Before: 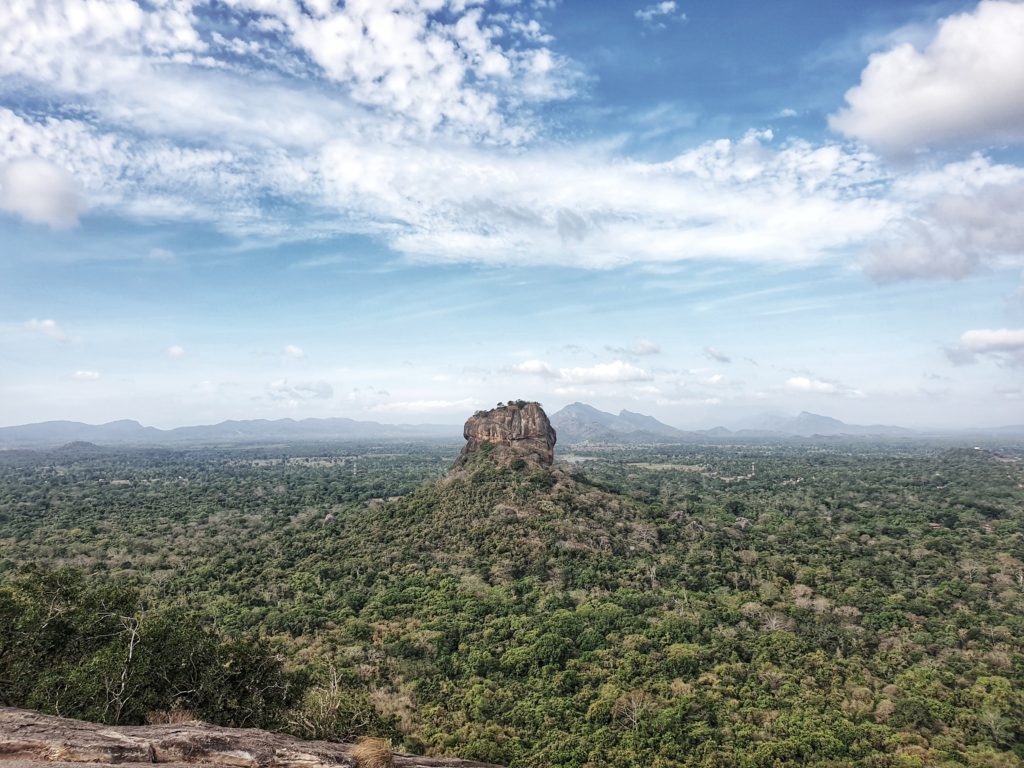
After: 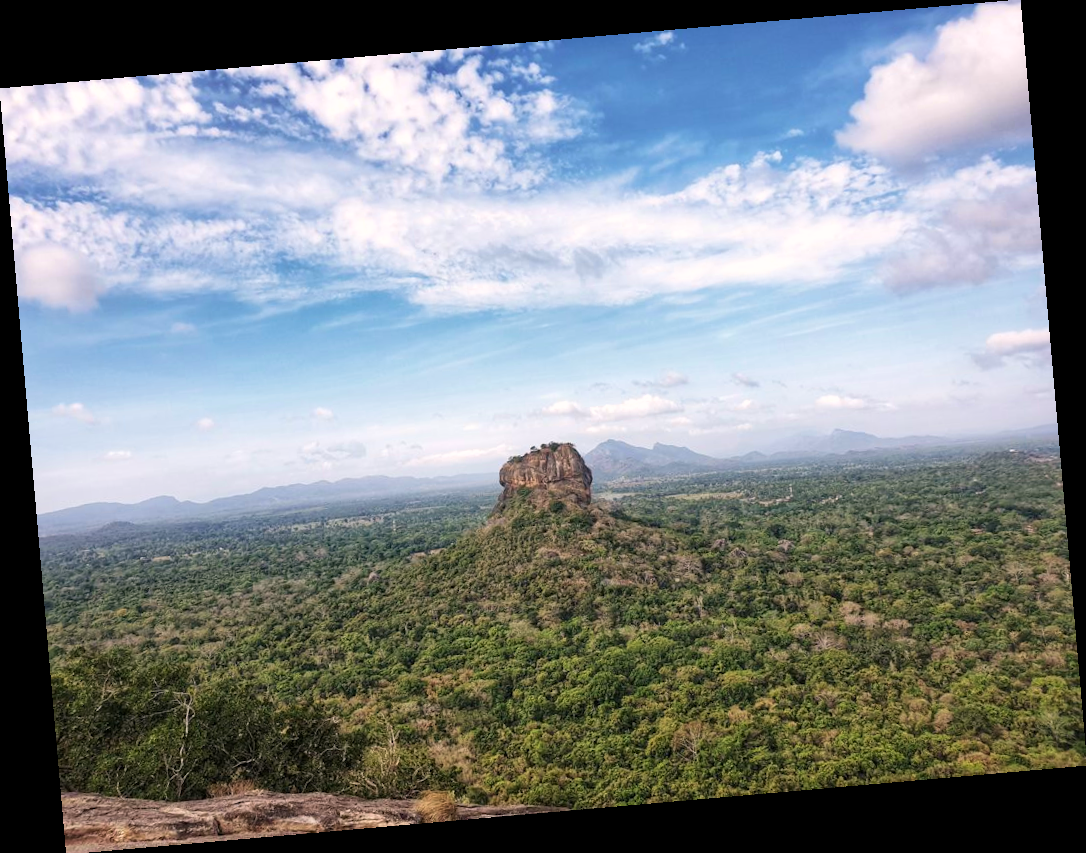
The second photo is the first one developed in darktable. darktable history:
rotate and perspective: rotation -4.98°, automatic cropping off
velvia: on, module defaults
color correction: highlights a* 3.22, highlights b* 1.93, saturation 1.19
